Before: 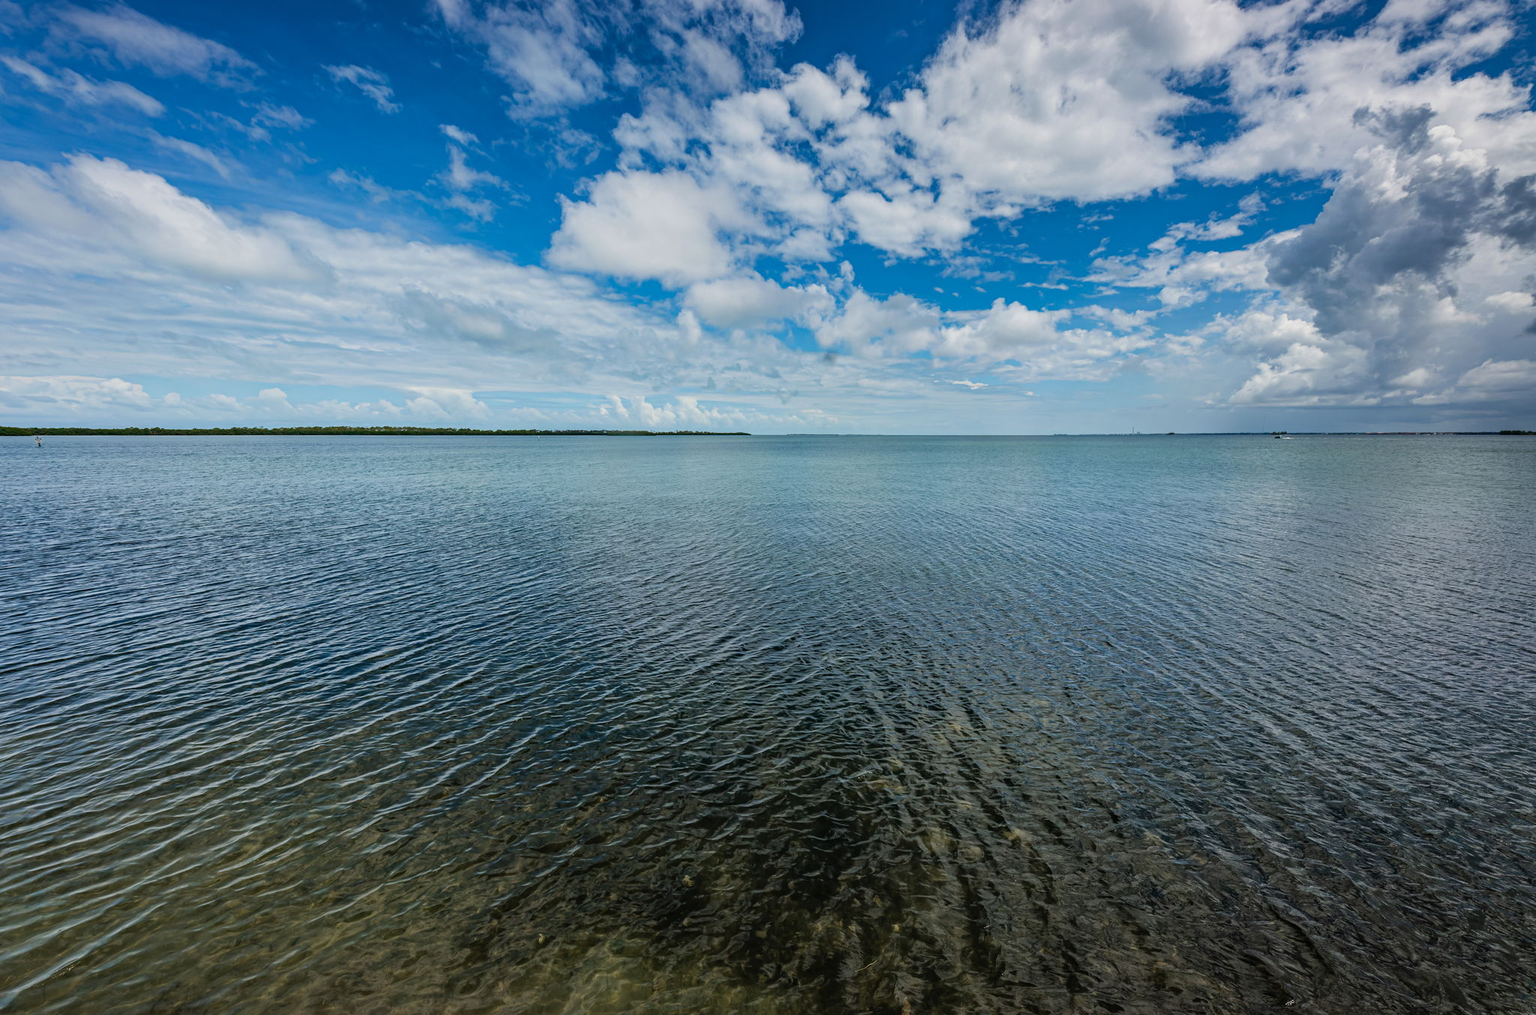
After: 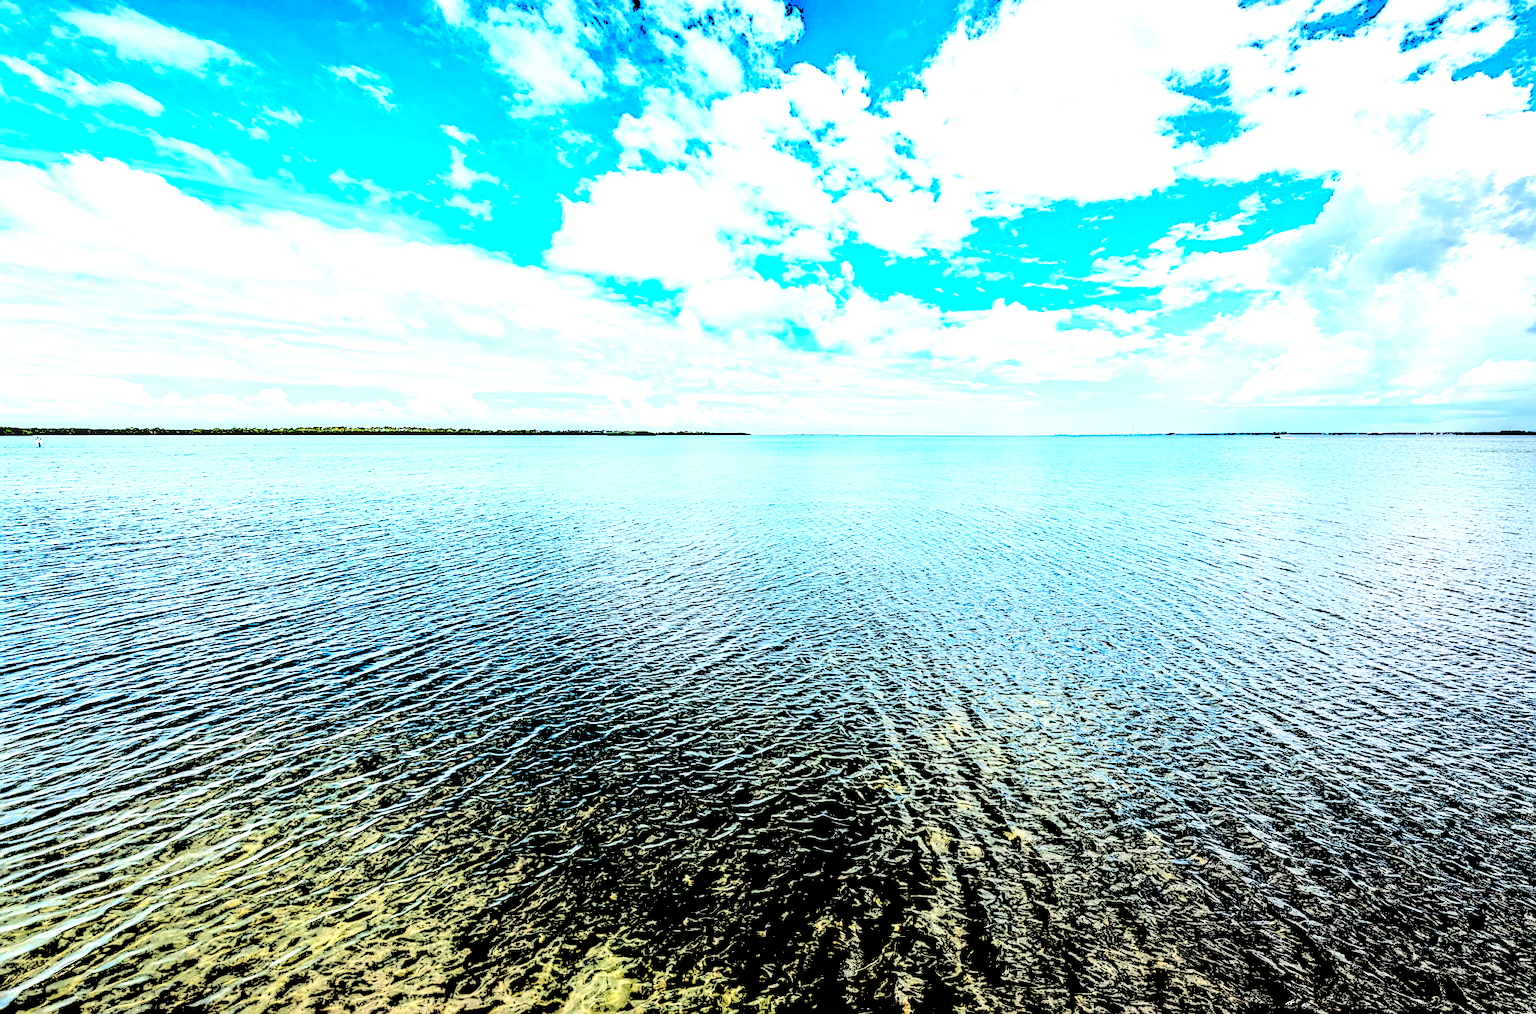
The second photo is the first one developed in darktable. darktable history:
sharpen: amount 0.739
levels: levels [0.246, 0.256, 0.506]
local contrast: highlights 22%, shadows 70%, detail 170%
